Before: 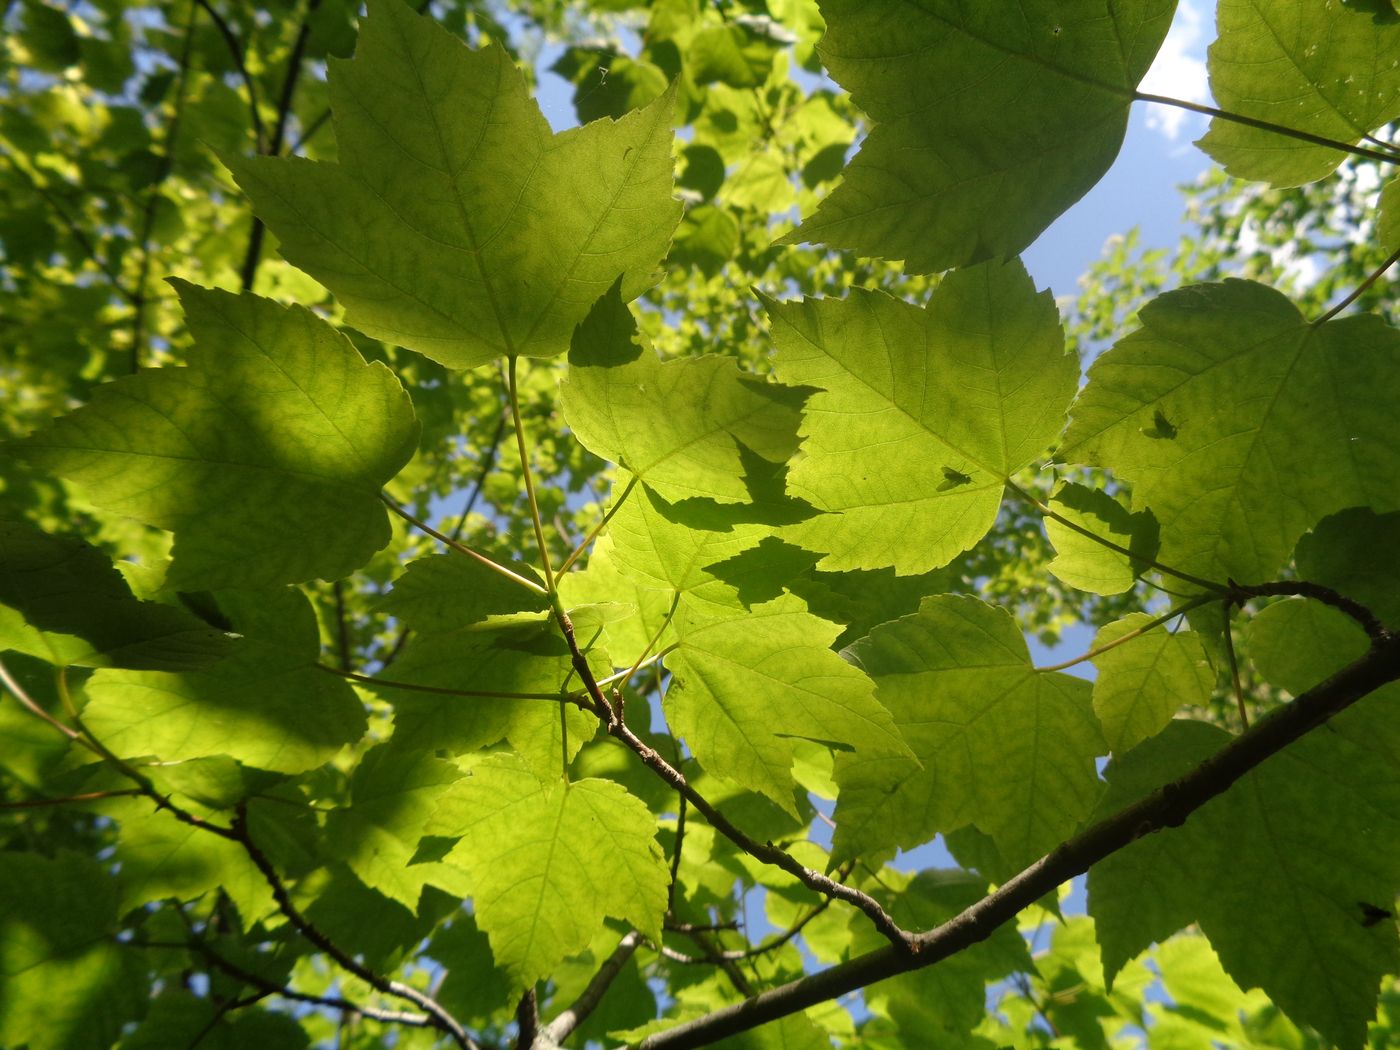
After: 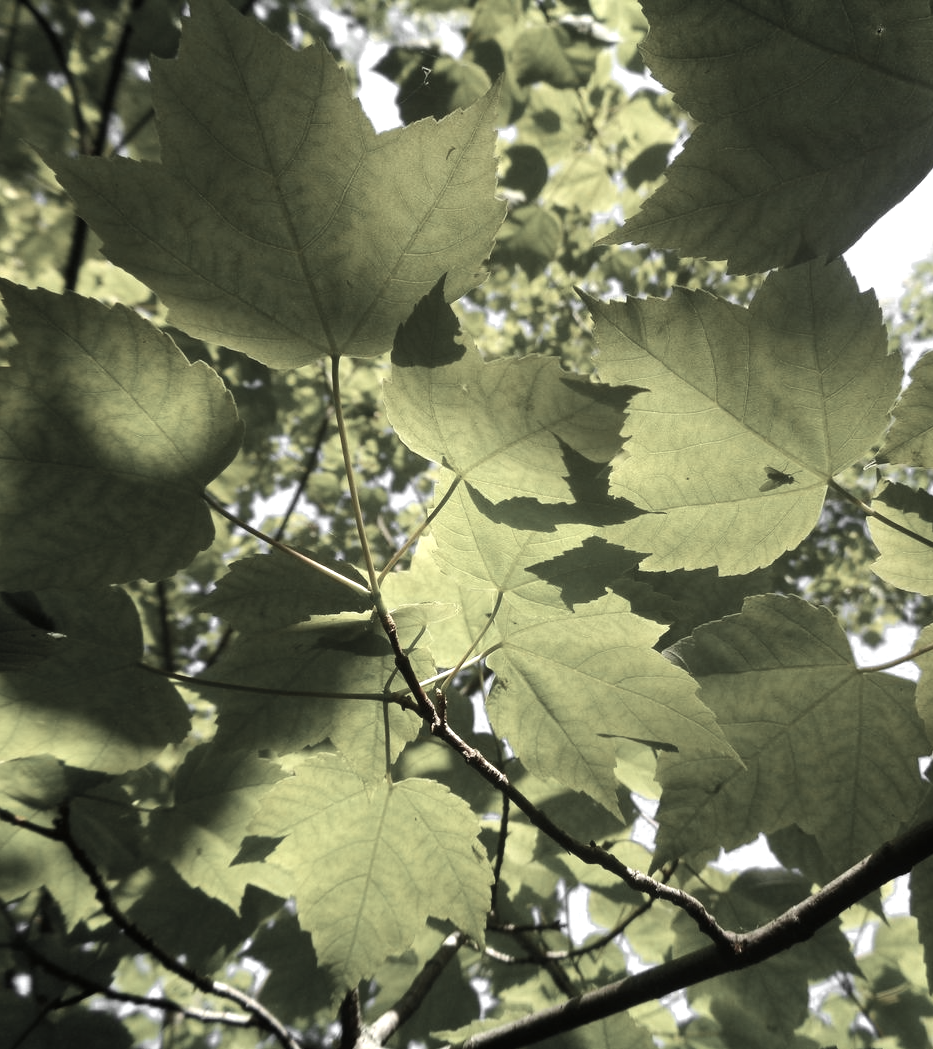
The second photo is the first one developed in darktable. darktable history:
tone equalizer: -8 EV -0.75 EV, -7 EV -0.7 EV, -6 EV -0.6 EV, -5 EV -0.4 EV, -3 EV 0.4 EV, -2 EV 0.6 EV, -1 EV 0.7 EV, +0 EV 0.75 EV, edges refinement/feathering 500, mask exposure compensation -1.57 EV, preserve details no
color zones: curves: ch0 [(0, 0.613) (0.01, 0.613) (0.245, 0.448) (0.498, 0.529) (0.642, 0.665) (0.879, 0.777) (0.99, 0.613)]; ch1 [(0, 0.035) (0.121, 0.189) (0.259, 0.197) (0.415, 0.061) (0.589, 0.022) (0.732, 0.022) (0.857, 0.026) (0.991, 0.053)]
crop and rotate: left 12.648%, right 20.685%
